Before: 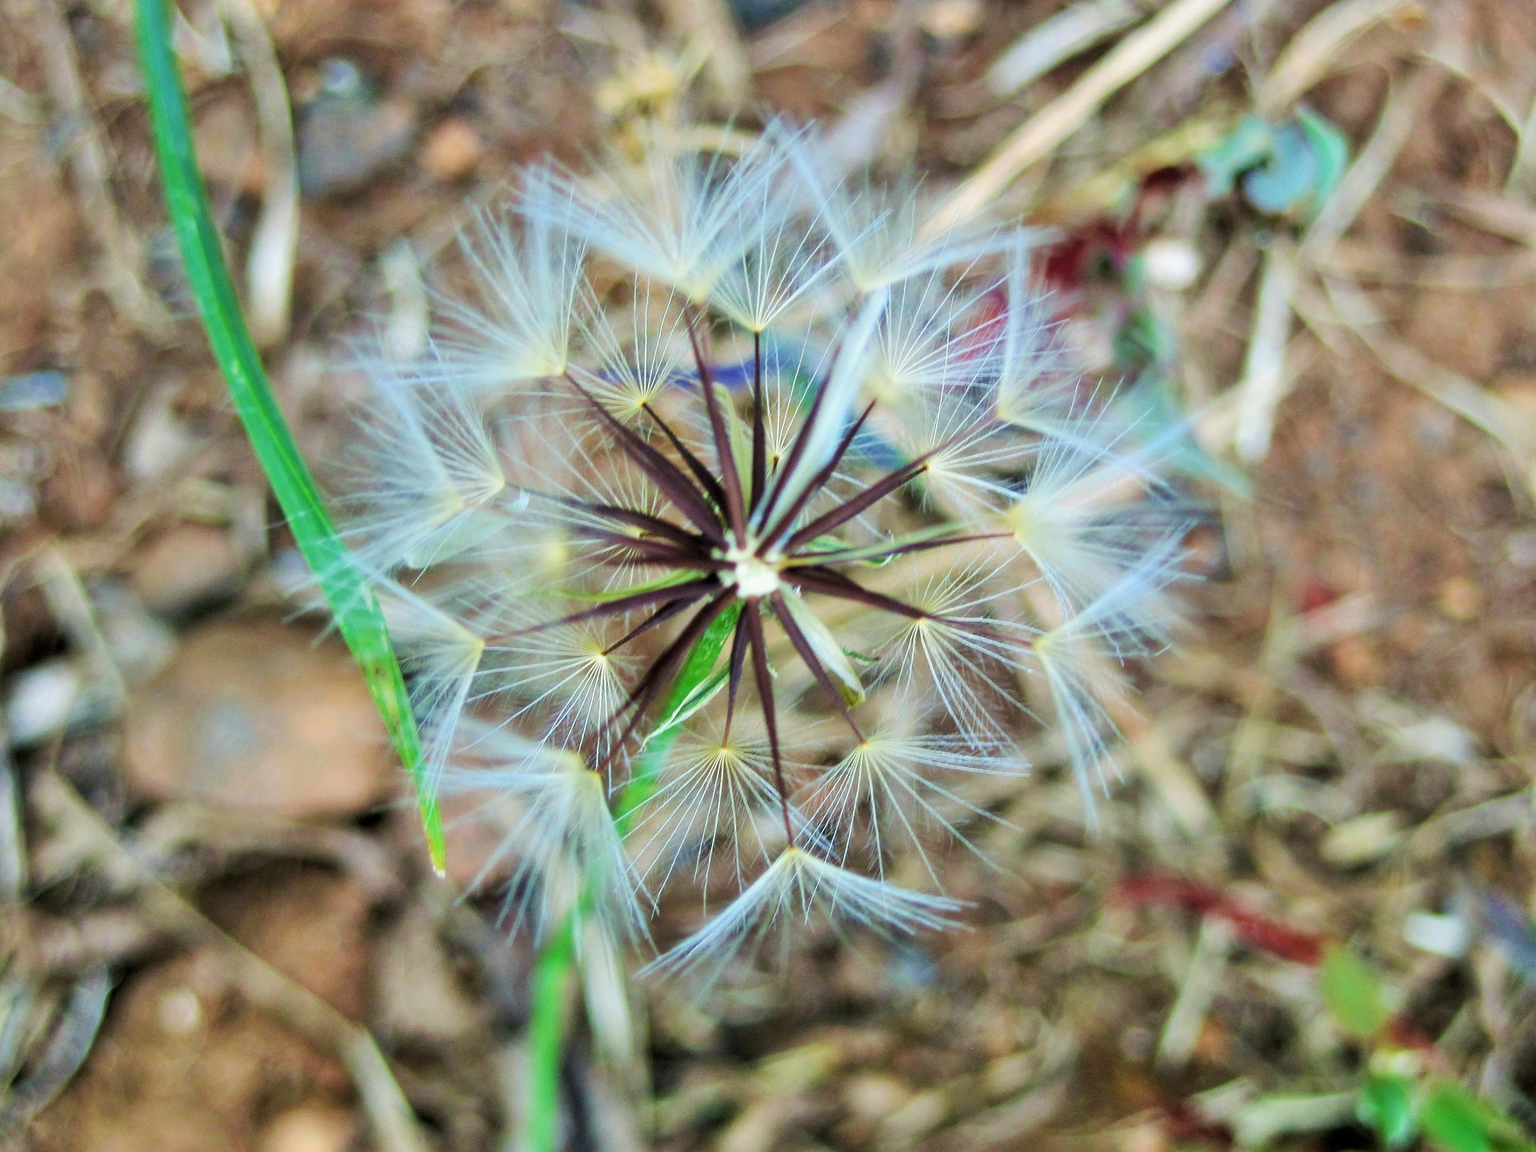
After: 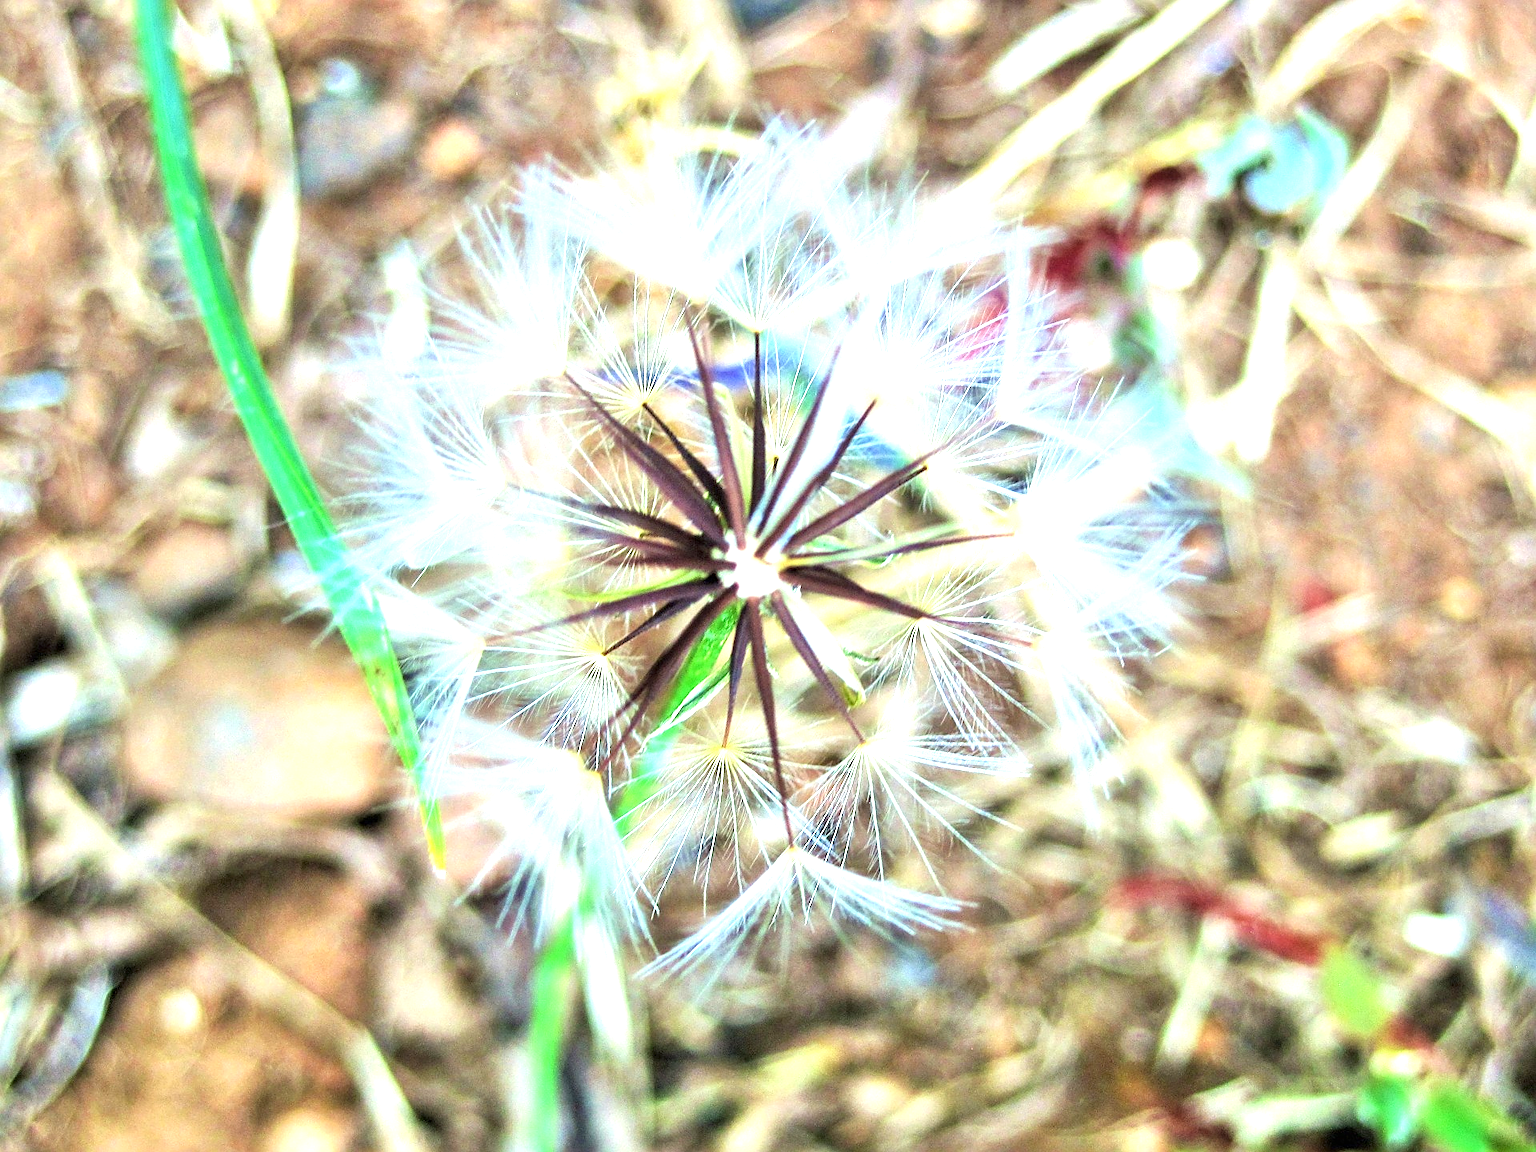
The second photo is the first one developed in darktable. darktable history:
sharpen: on, module defaults
exposure: black level correction 0, exposure 1.286 EV, compensate exposure bias true, compensate highlight preservation false
